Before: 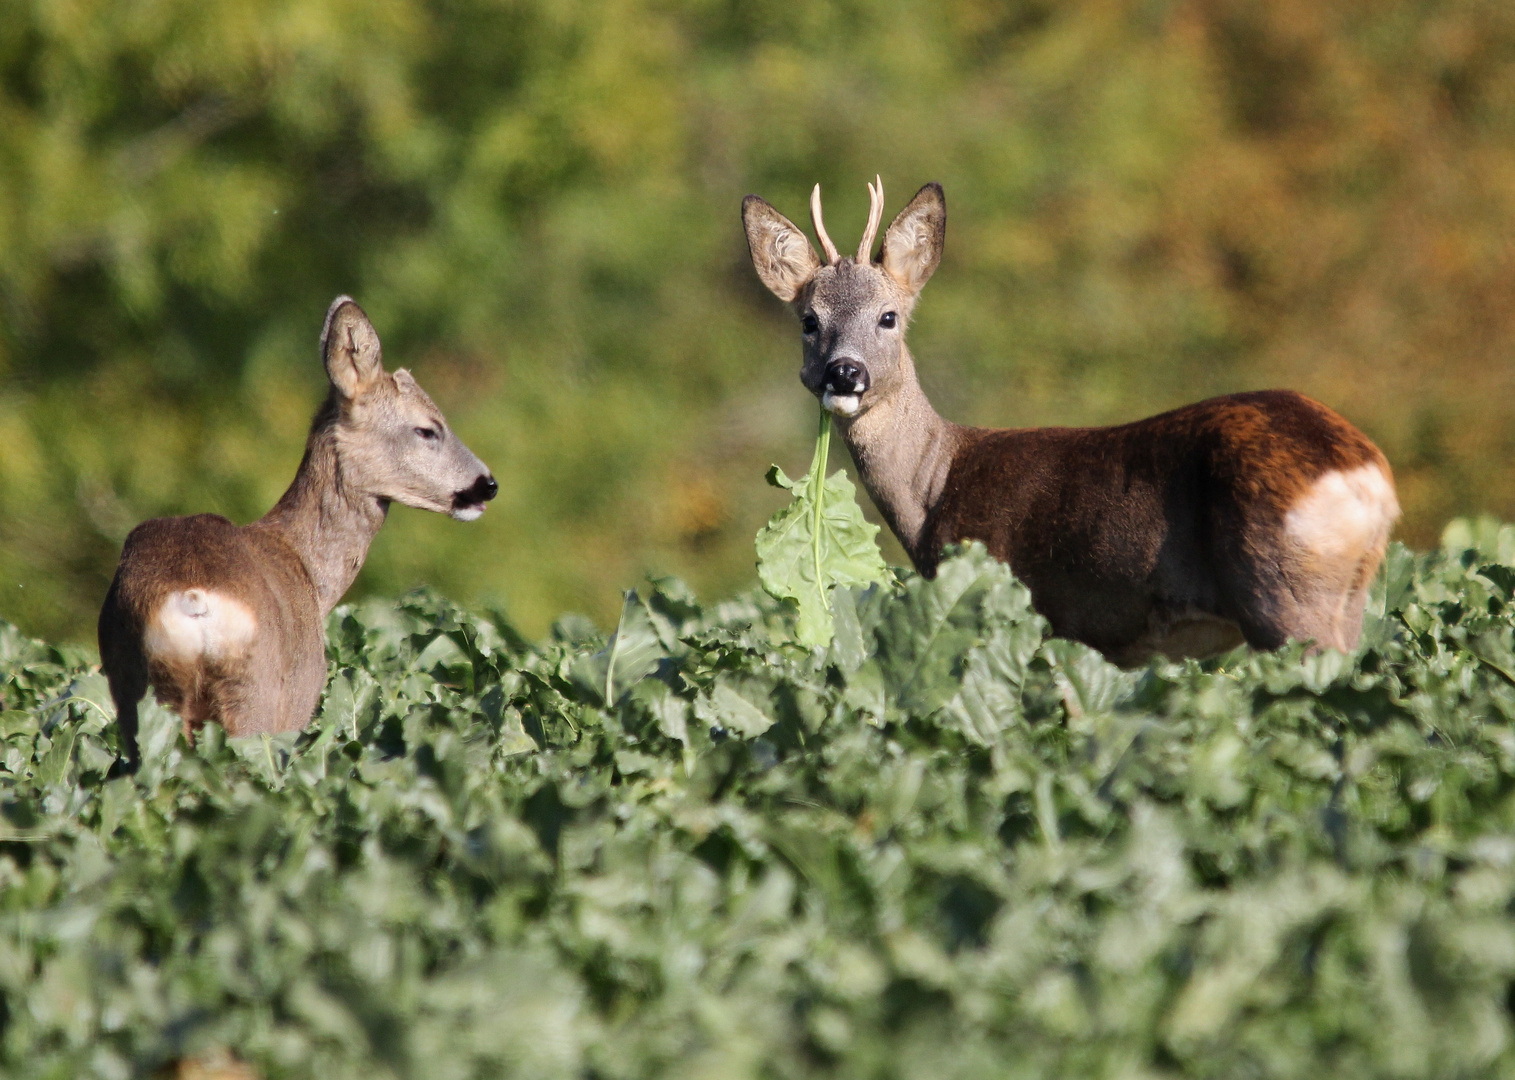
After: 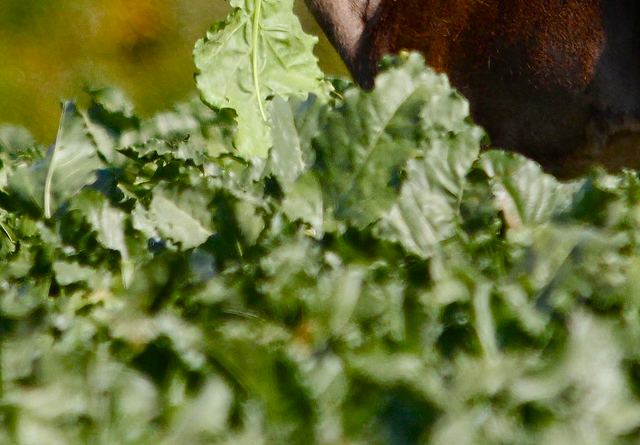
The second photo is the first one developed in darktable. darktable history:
crop: left 37.158%, top 45.329%, right 20.592%, bottom 13.434%
color balance rgb: perceptual saturation grading › global saturation 34.98%, perceptual saturation grading › highlights -29.894%, perceptual saturation grading › shadows 35.847%, perceptual brilliance grading › global brilliance 2.95%, perceptual brilliance grading › highlights -3.215%, perceptual brilliance grading › shadows 2.734%, saturation formula JzAzBz (2021)
